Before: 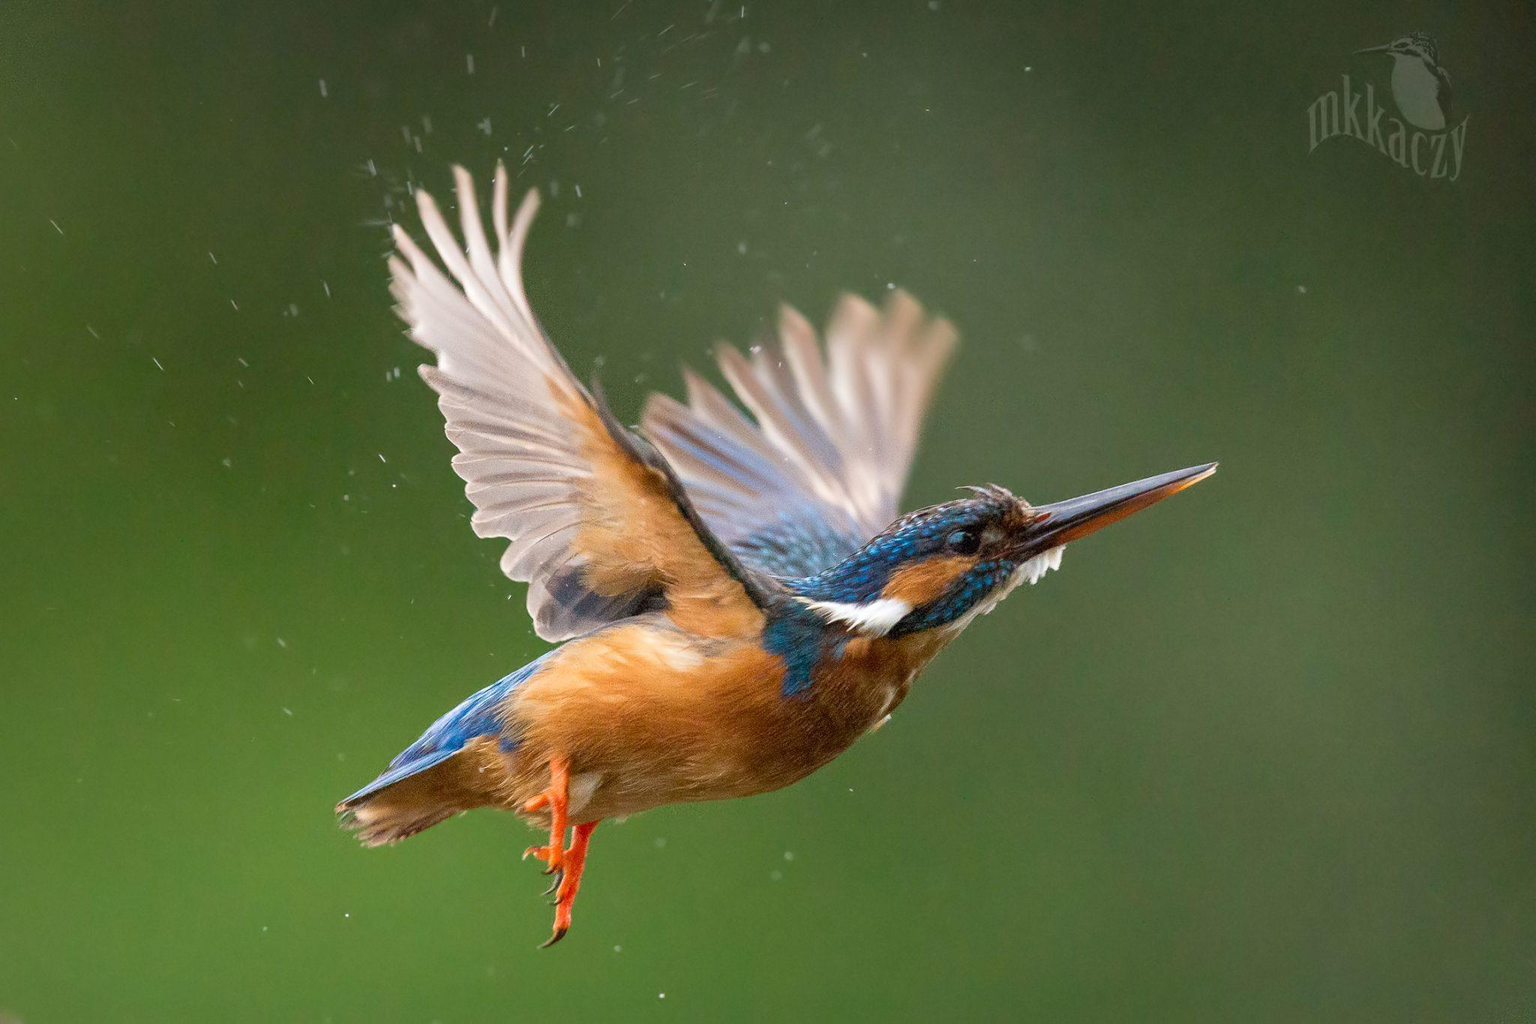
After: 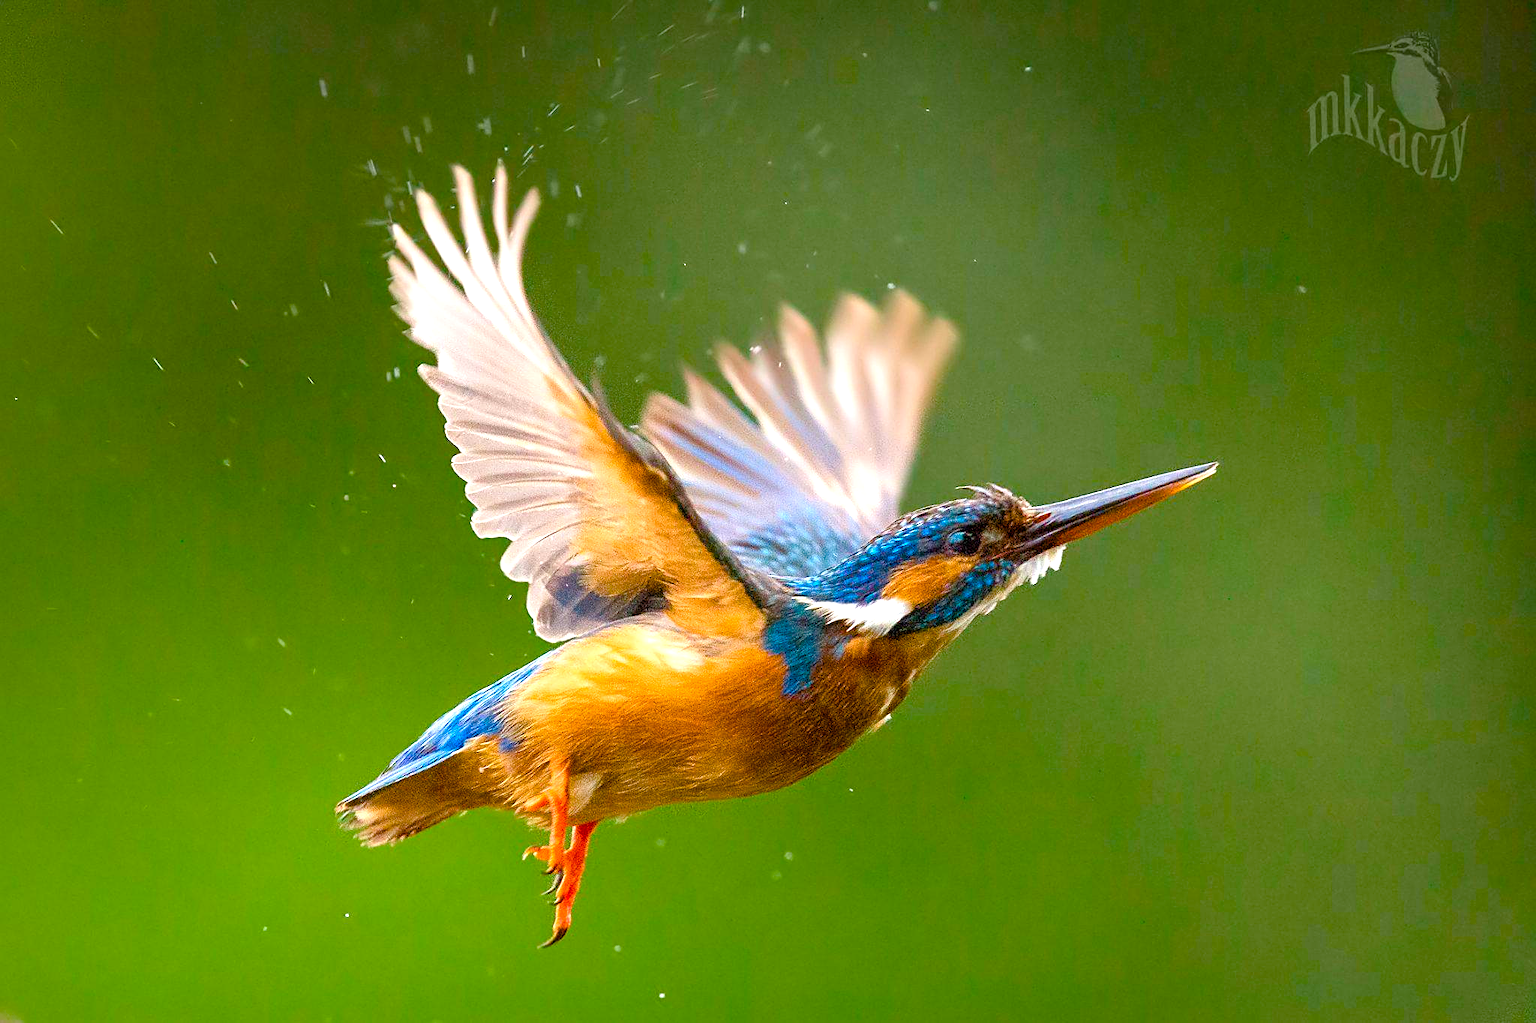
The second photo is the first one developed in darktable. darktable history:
sharpen: on, module defaults
exposure: black level correction 0.001, exposure 0.677 EV, compensate highlight preservation false
color balance rgb: perceptual saturation grading › global saturation 20%, perceptual saturation grading › highlights -24.877%, perceptual saturation grading › shadows 49.863%, global vibrance 50.445%
